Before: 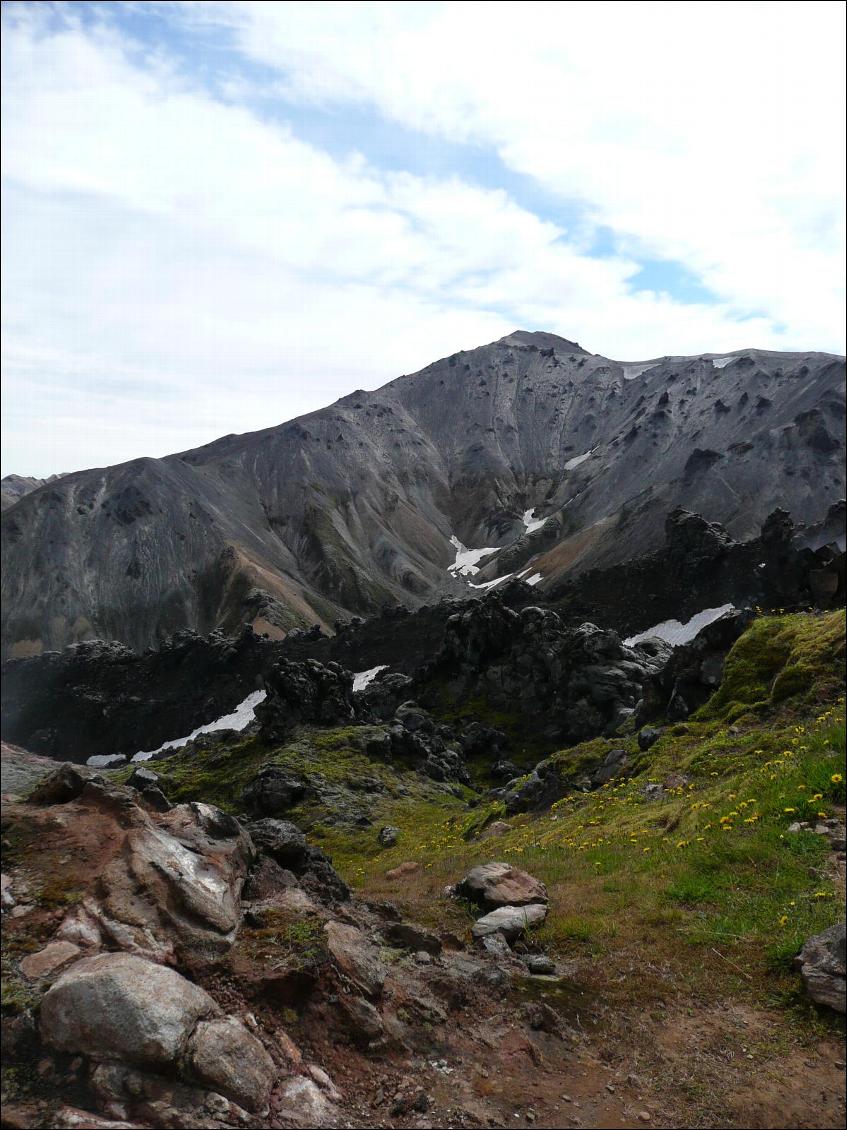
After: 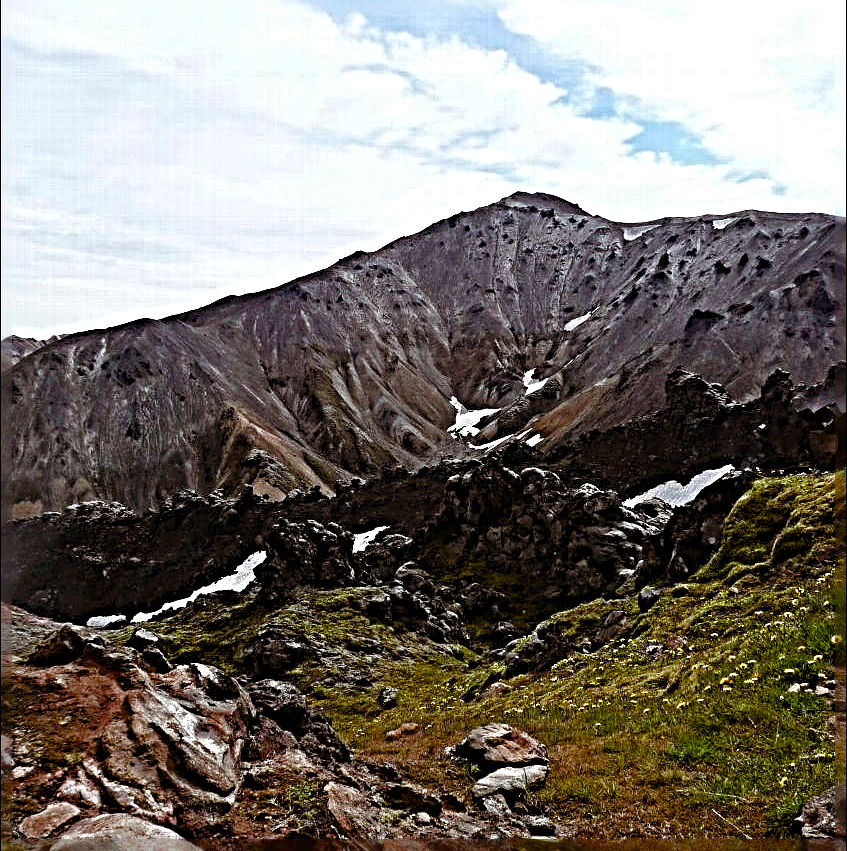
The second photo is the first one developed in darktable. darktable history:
crop and rotate: top 12.347%, bottom 12.321%
color balance rgb: shadows lift › chroma 9.873%, shadows lift › hue 44.42°, linear chroma grading › global chroma 22.492%, perceptual saturation grading › global saturation 20%, perceptual saturation grading › highlights -49.821%, perceptual saturation grading › shadows 25.56%
sharpen: radius 6.282, amount 1.817, threshold 0.072
